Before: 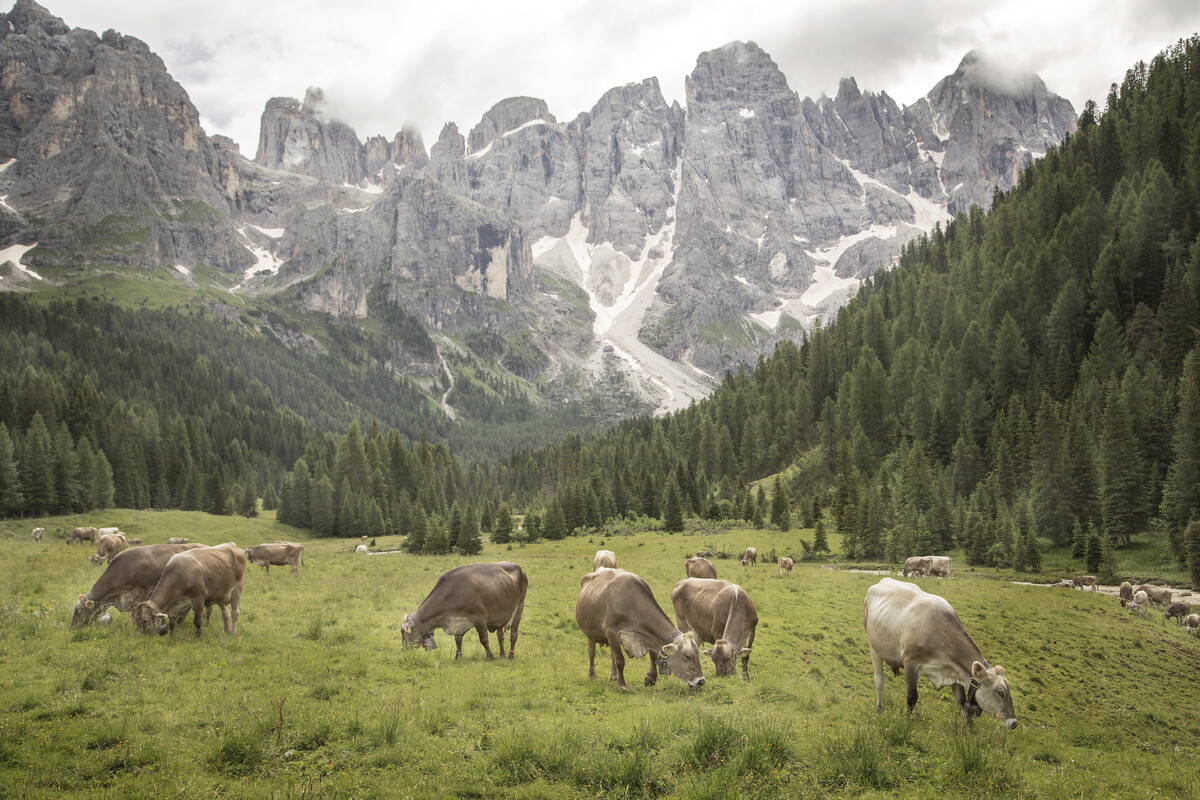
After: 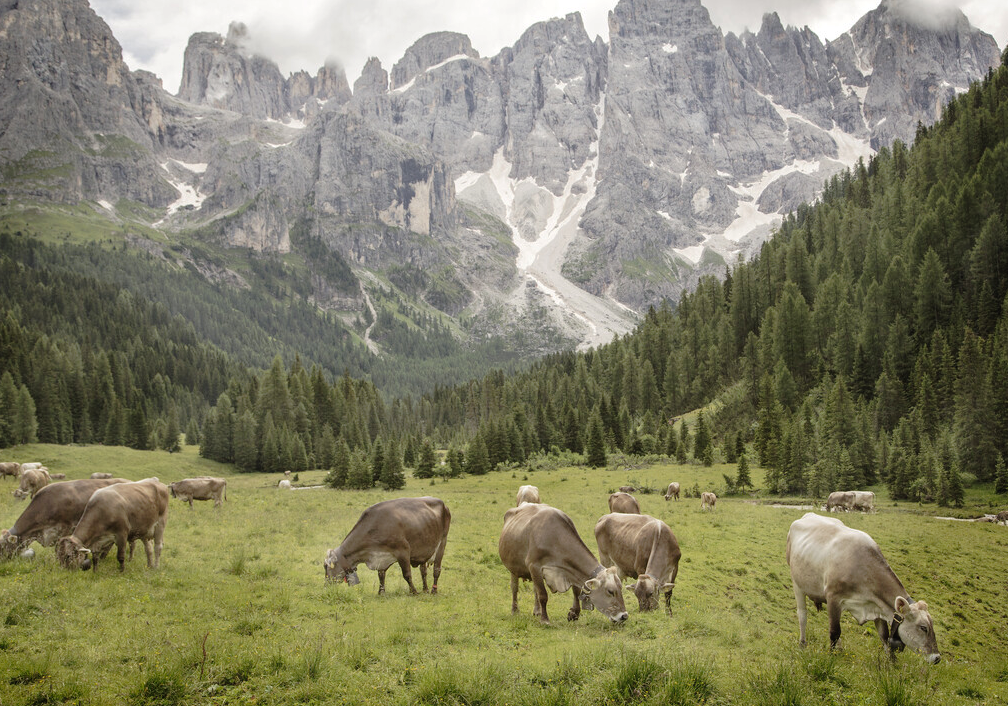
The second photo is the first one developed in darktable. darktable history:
crop: left 6.446%, top 8.188%, right 9.538%, bottom 3.548%
tone curve: curves: ch0 [(0, 0) (0.003, 0.008) (0.011, 0.01) (0.025, 0.012) (0.044, 0.023) (0.069, 0.033) (0.1, 0.046) (0.136, 0.075) (0.177, 0.116) (0.224, 0.171) (0.277, 0.235) (0.335, 0.312) (0.399, 0.397) (0.468, 0.466) (0.543, 0.54) (0.623, 0.62) (0.709, 0.701) (0.801, 0.782) (0.898, 0.877) (1, 1)], preserve colors none
